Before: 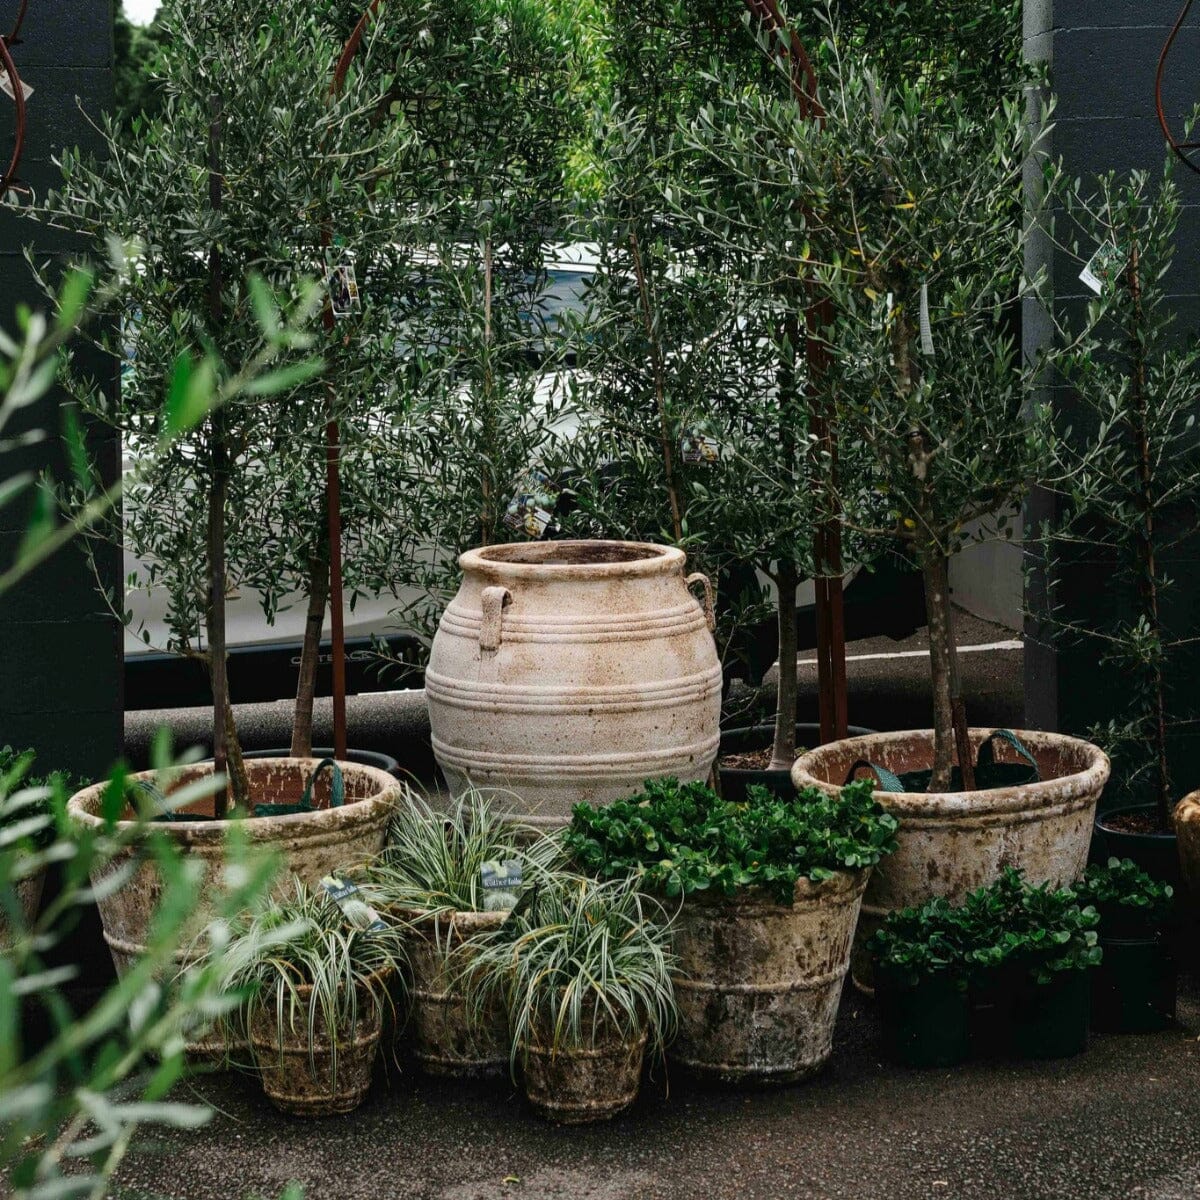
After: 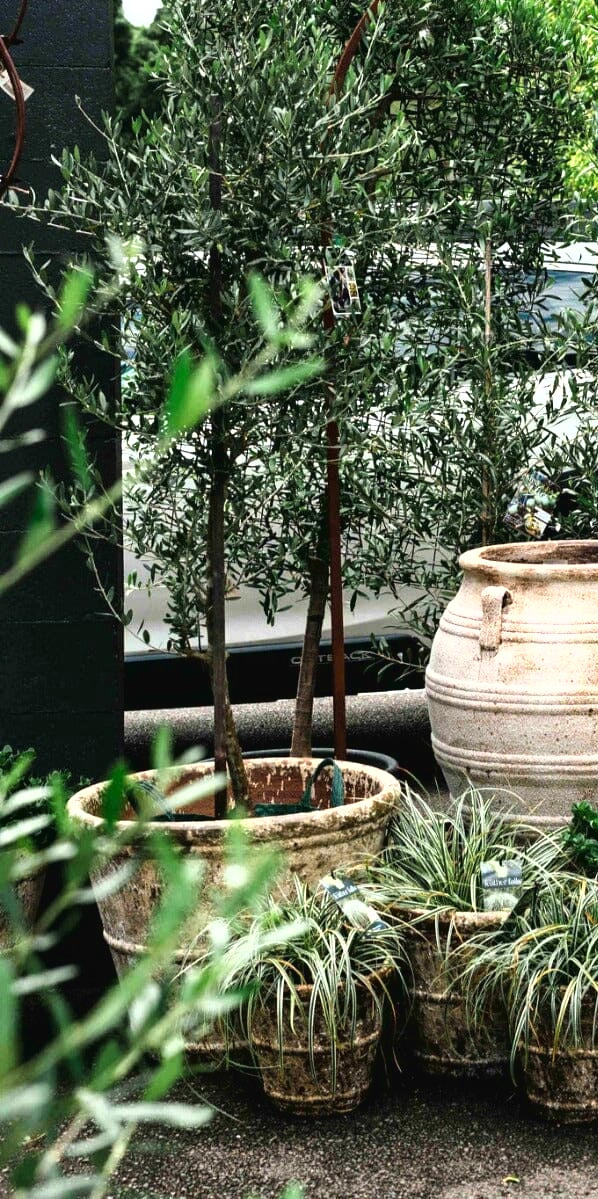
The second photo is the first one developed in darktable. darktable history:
crop and rotate: left 0.018%, top 0%, right 50.09%
tone curve: curves: ch0 [(0, 0) (0.003, 0.028) (0.011, 0.028) (0.025, 0.026) (0.044, 0.036) (0.069, 0.06) (0.1, 0.101) (0.136, 0.15) (0.177, 0.203) (0.224, 0.271) (0.277, 0.345) (0.335, 0.422) (0.399, 0.515) (0.468, 0.611) (0.543, 0.716) (0.623, 0.826) (0.709, 0.942) (0.801, 0.992) (0.898, 1) (1, 1)]
